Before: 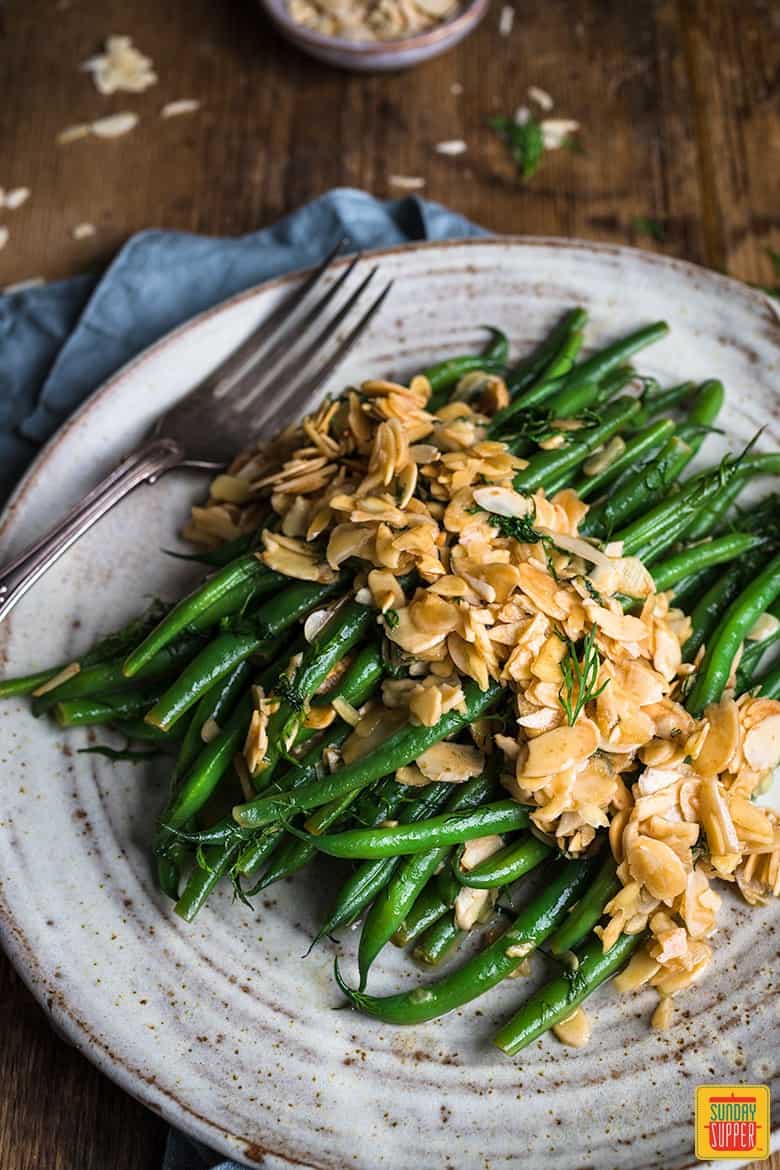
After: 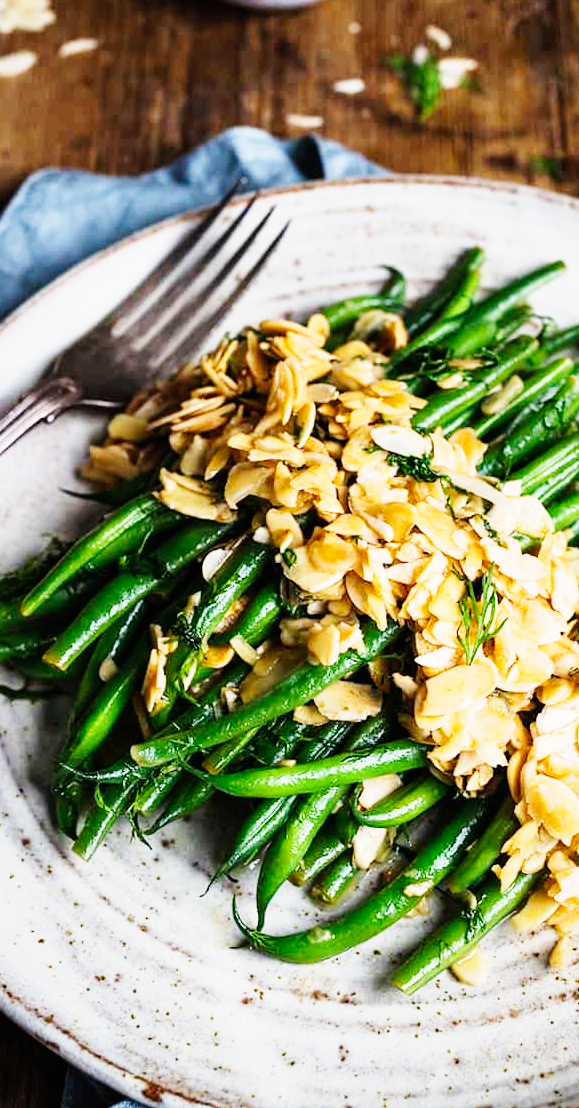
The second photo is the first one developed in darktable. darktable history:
base curve: curves: ch0 [(0, 0) (0, 0.001) (0.001, 0.001) (0.004, 0.002) (0.007, 0.004) (0.015, 0.013) (0.033, 0.045) (0.052, 0.096) (0.075, 0.17) (0.099, 0.241) (0.163, 0.42) (0.219, 0.55) (0.259, 0.616) (0.327, 0.722) (0.365, 0.765) (0.522, 0.873) (0.547, 0.881) (0.689, 0.919) (0.826, 0.952) (1, 1)], preserve colors none
crop and rotate: left 13.15%, top 5.251%, right 12.609%
